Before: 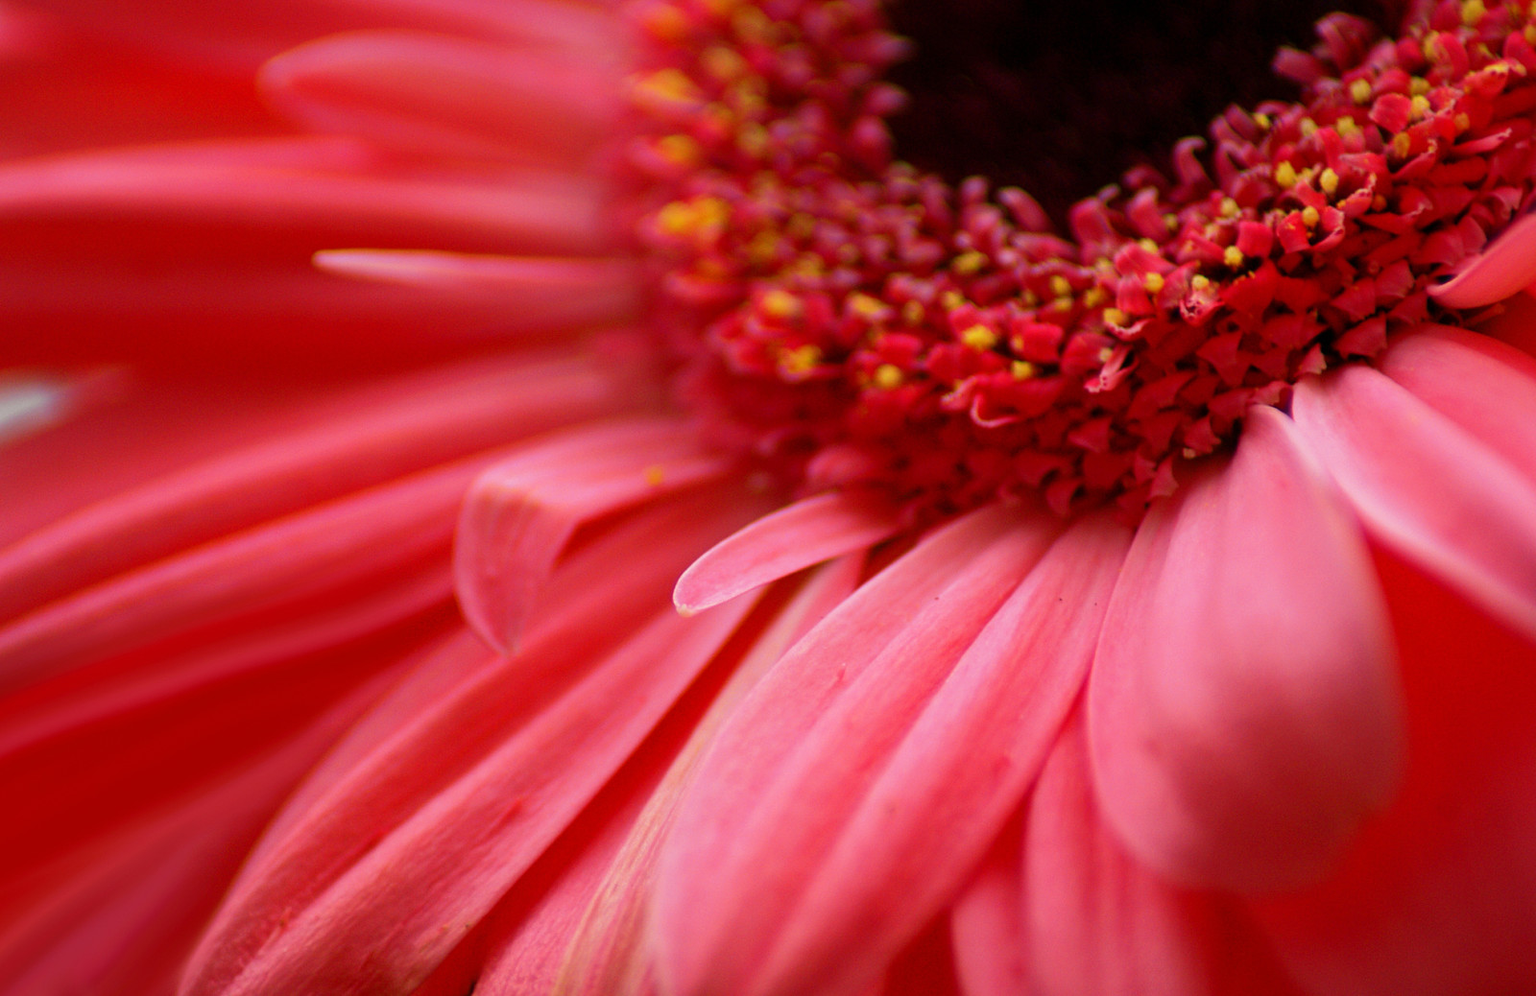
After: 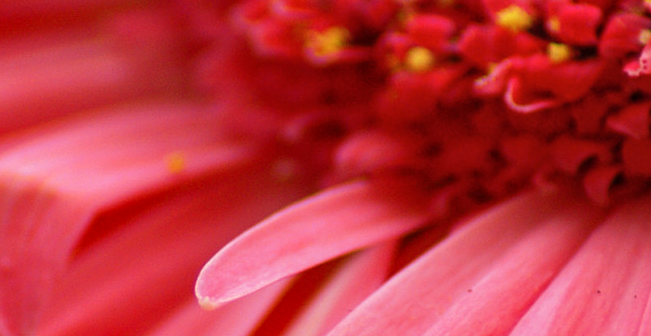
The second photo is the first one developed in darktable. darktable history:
crop: left 31.637%, top 32.118%, right 27.653%, bottom 35.489%
contrast brightness saturation: contrast -0.115
local contrast: detail 130%
